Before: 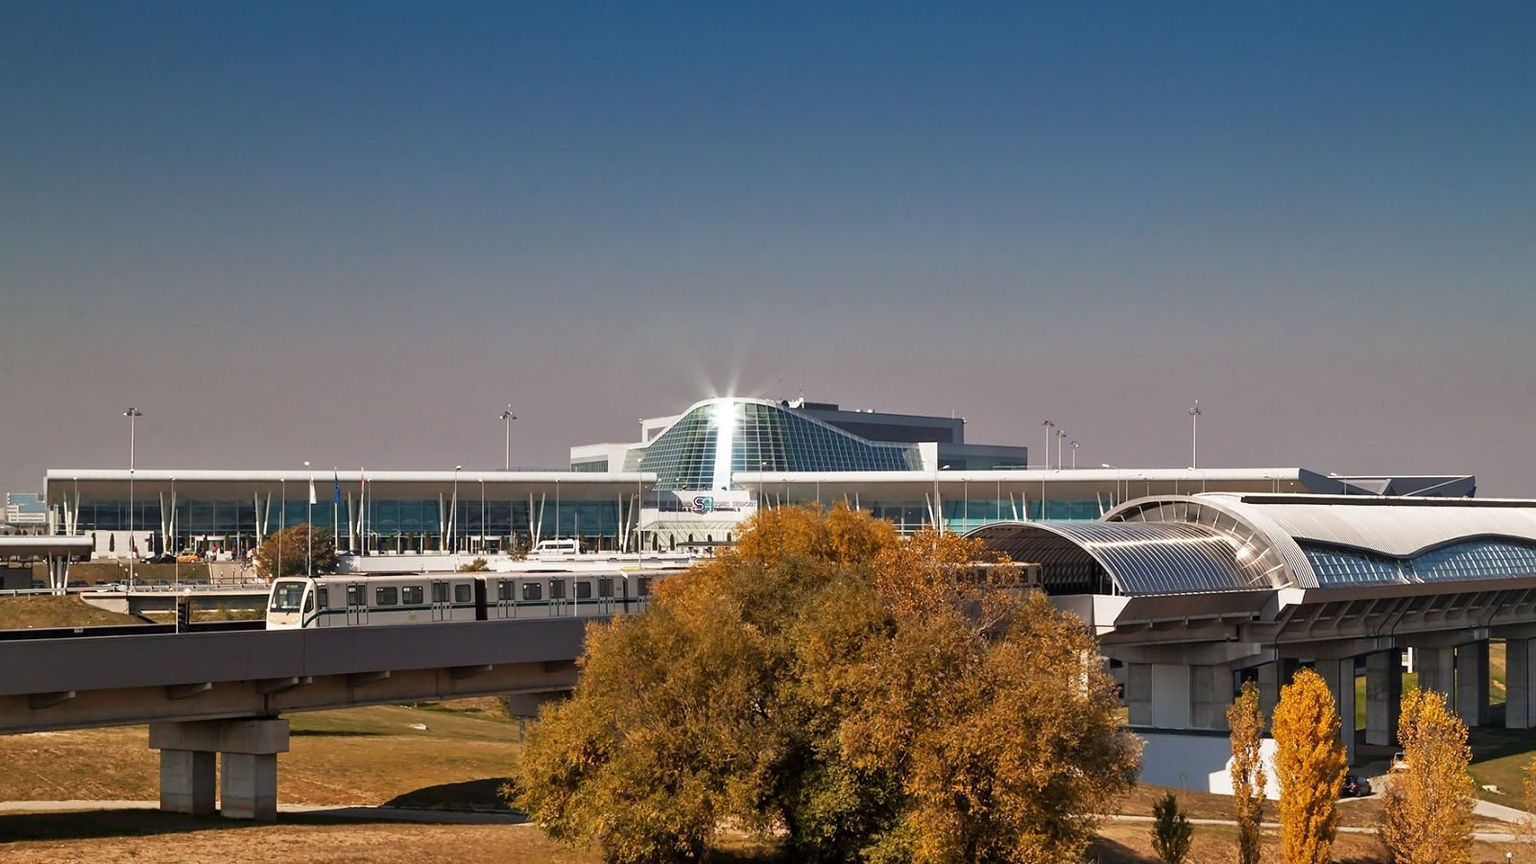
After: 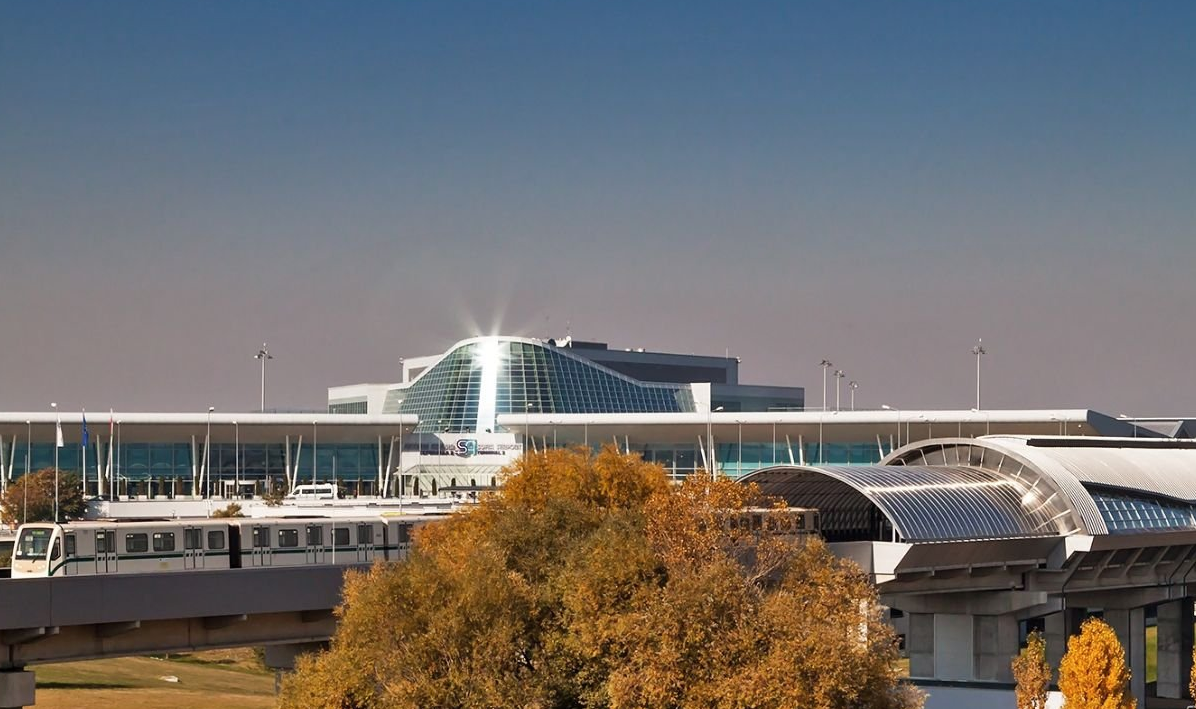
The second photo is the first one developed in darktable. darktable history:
crop: left 16.651%, top 8.725%, right 8.572%, bottom 12.417%
shadows and highlights: soften with gaussian
